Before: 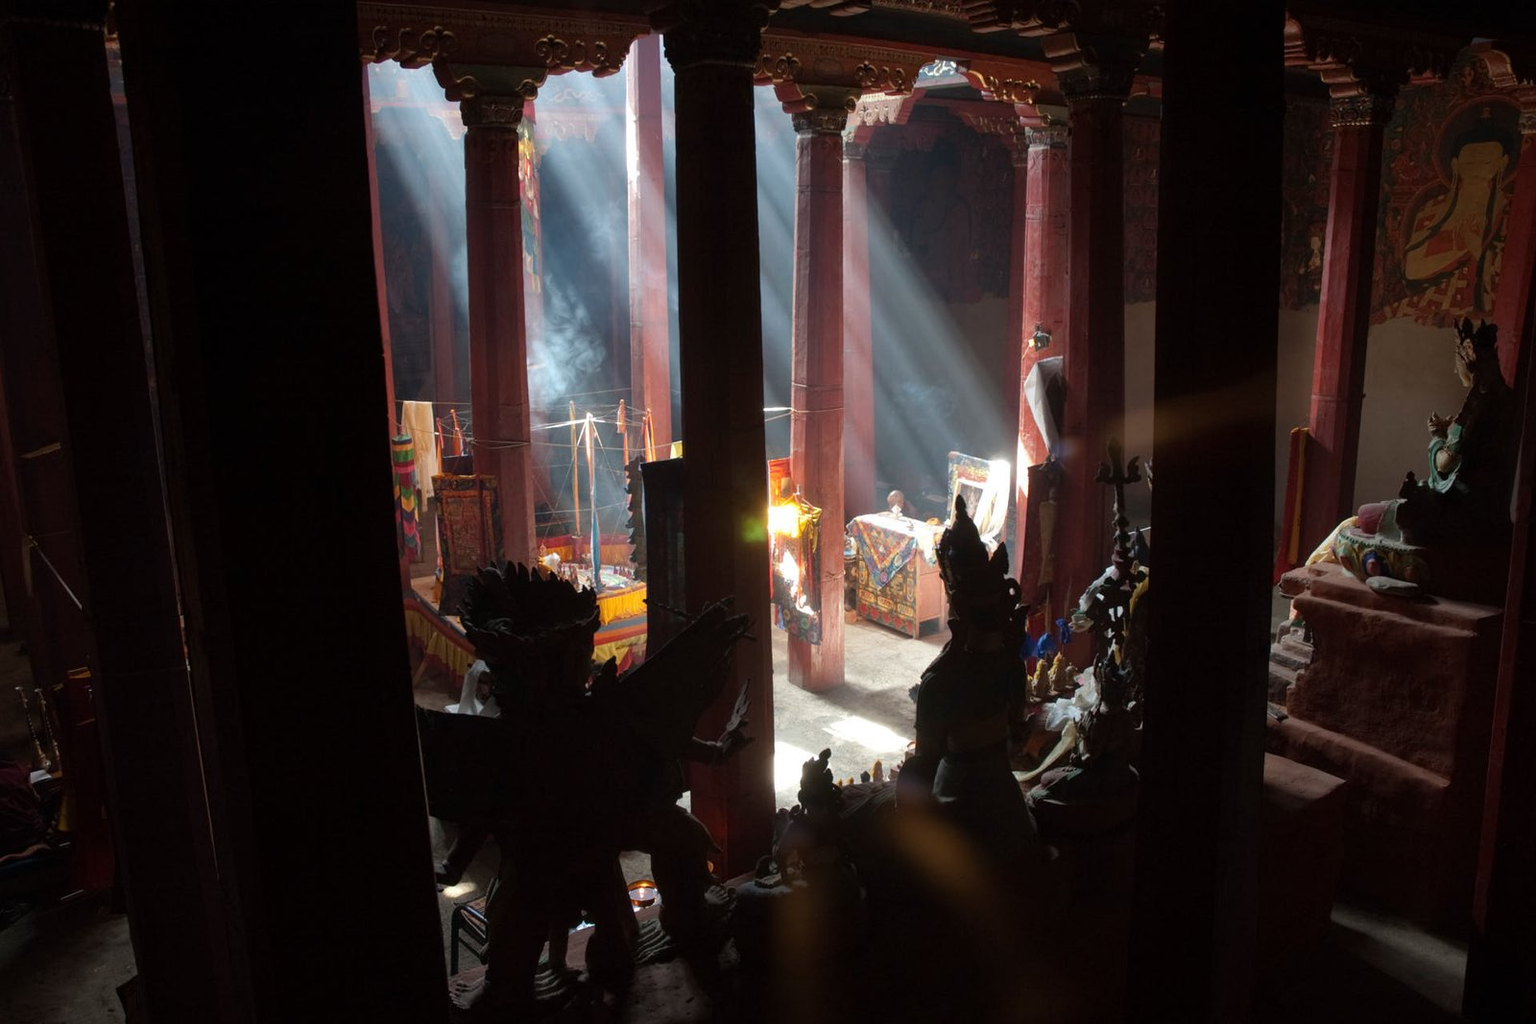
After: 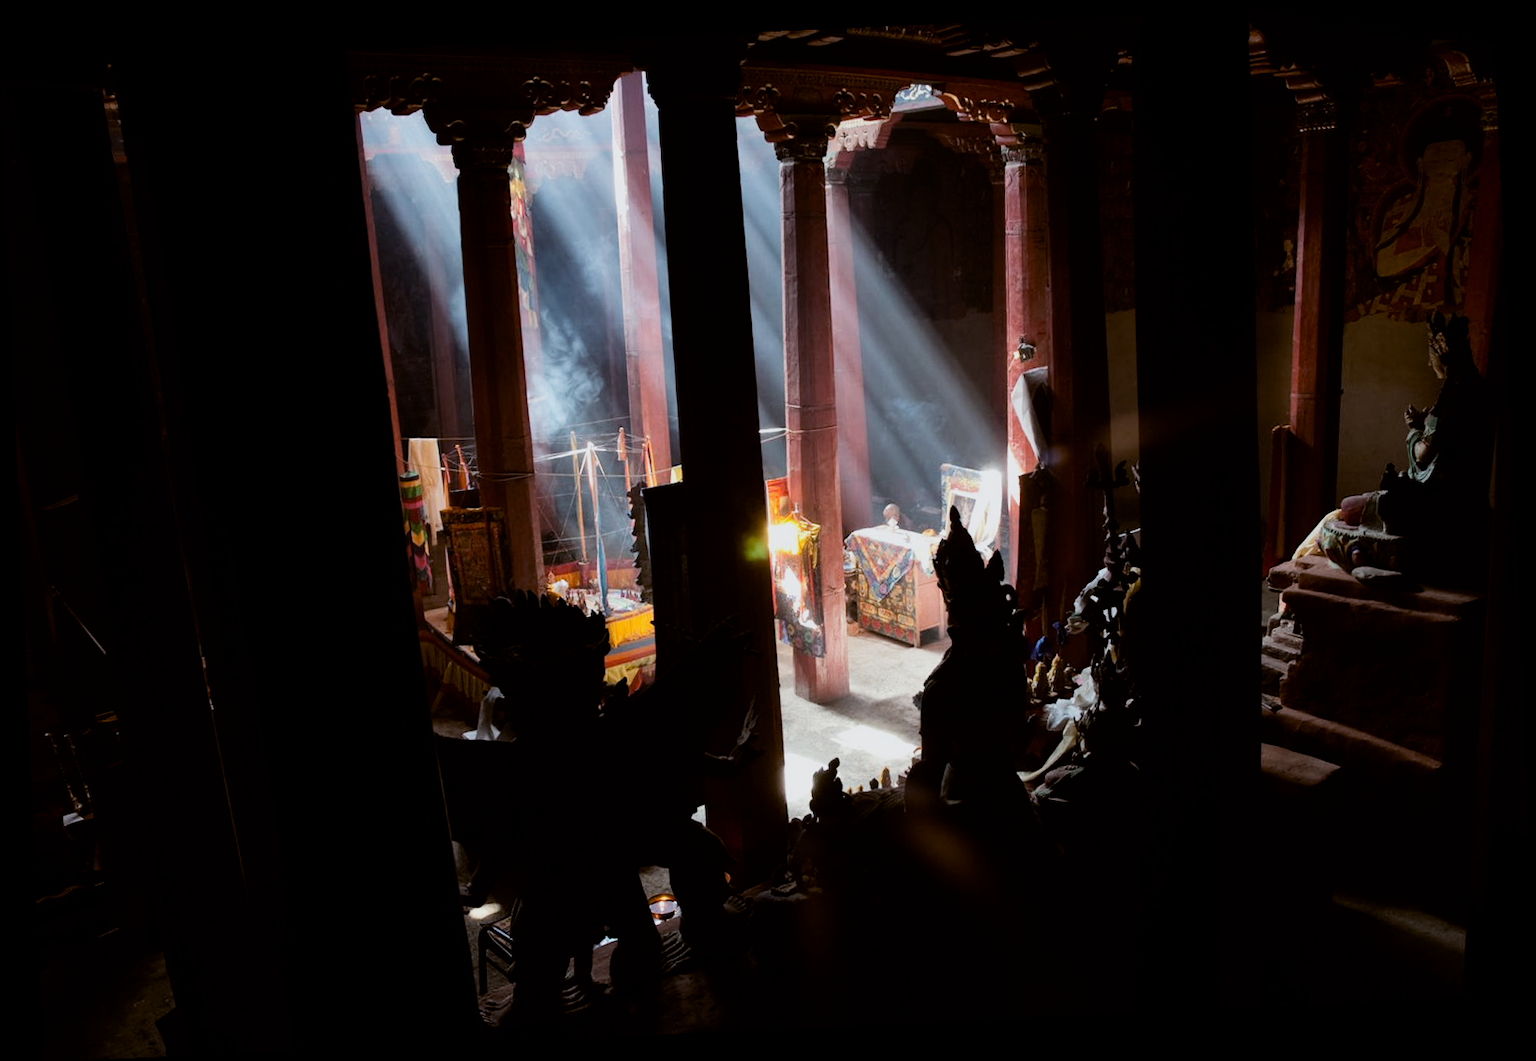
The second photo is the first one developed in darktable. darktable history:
color balance: lift [1, 1.015, 1.004, 0.985], gamma [1, 0.958, 0.971, 1.042], gain [1, 0.956, 0.977, 1.044]
filmic rgb: black relative exposure -5 EV, hardness 2.88, contrast 1.4, highlights saturation mix -30%
rotate and perspective: rotation -2.56°, automatic cropping off
